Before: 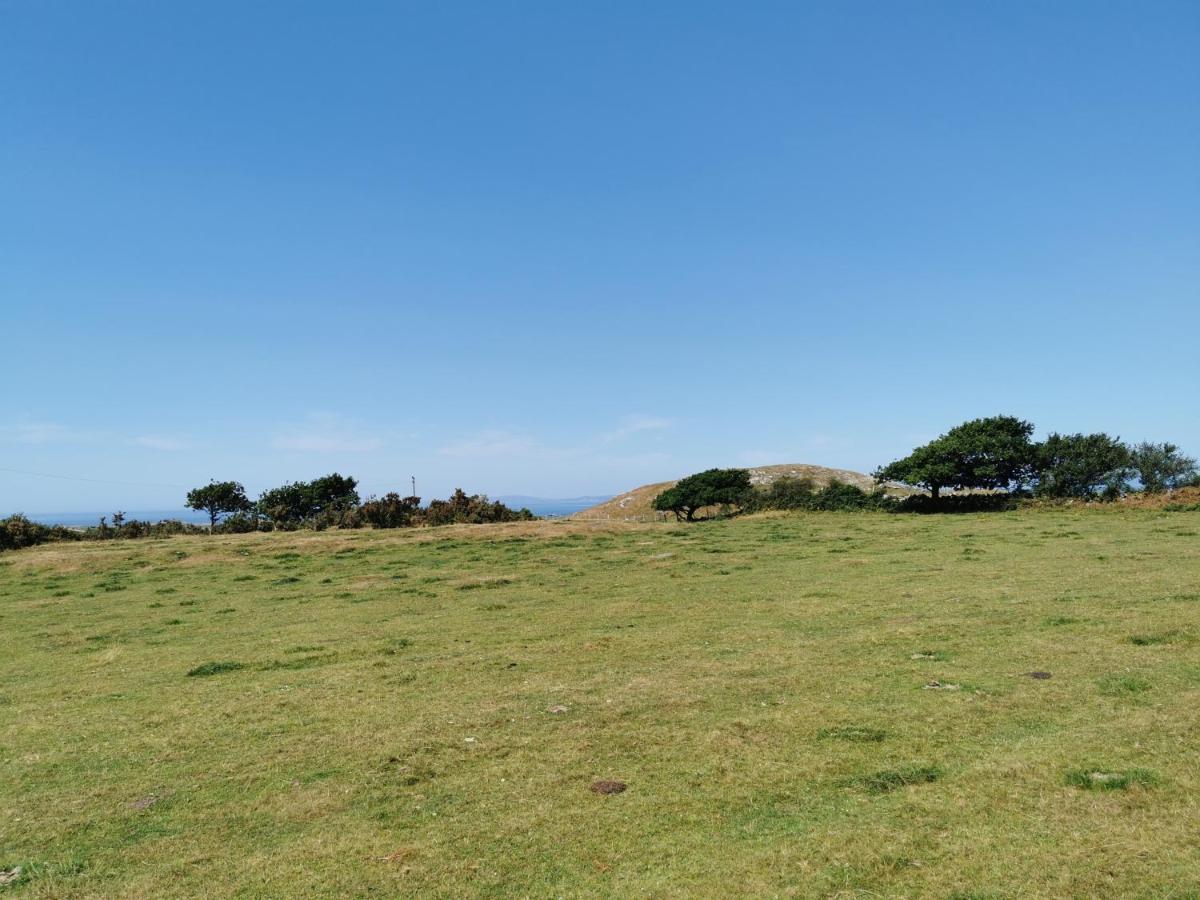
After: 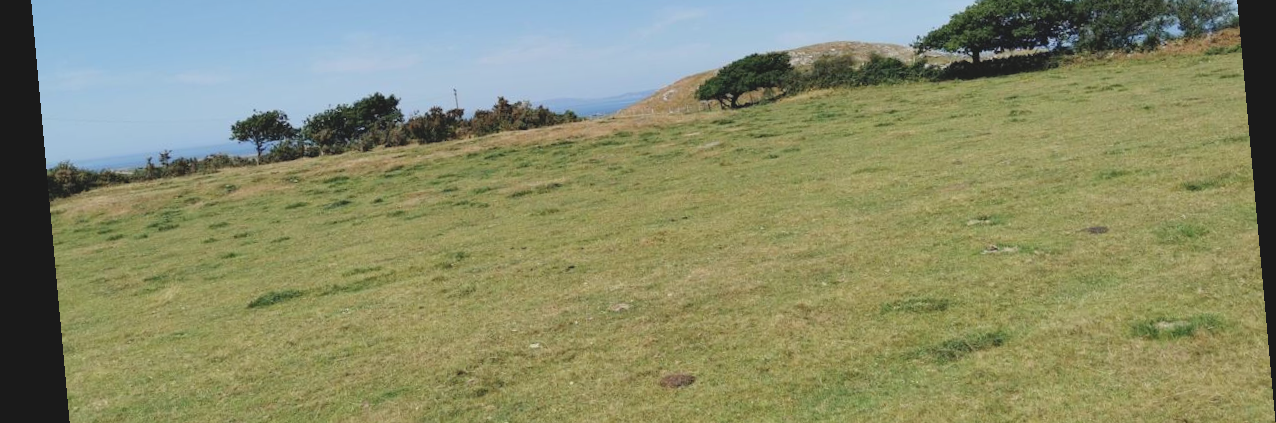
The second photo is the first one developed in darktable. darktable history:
crop: top 45.551%, bottom 12.262%
contrast brightness saturation: contrast -0.15, brightness 0.05, saturation -0.12
rotate and perspective: rotation -5.2°, automatic cropping off
